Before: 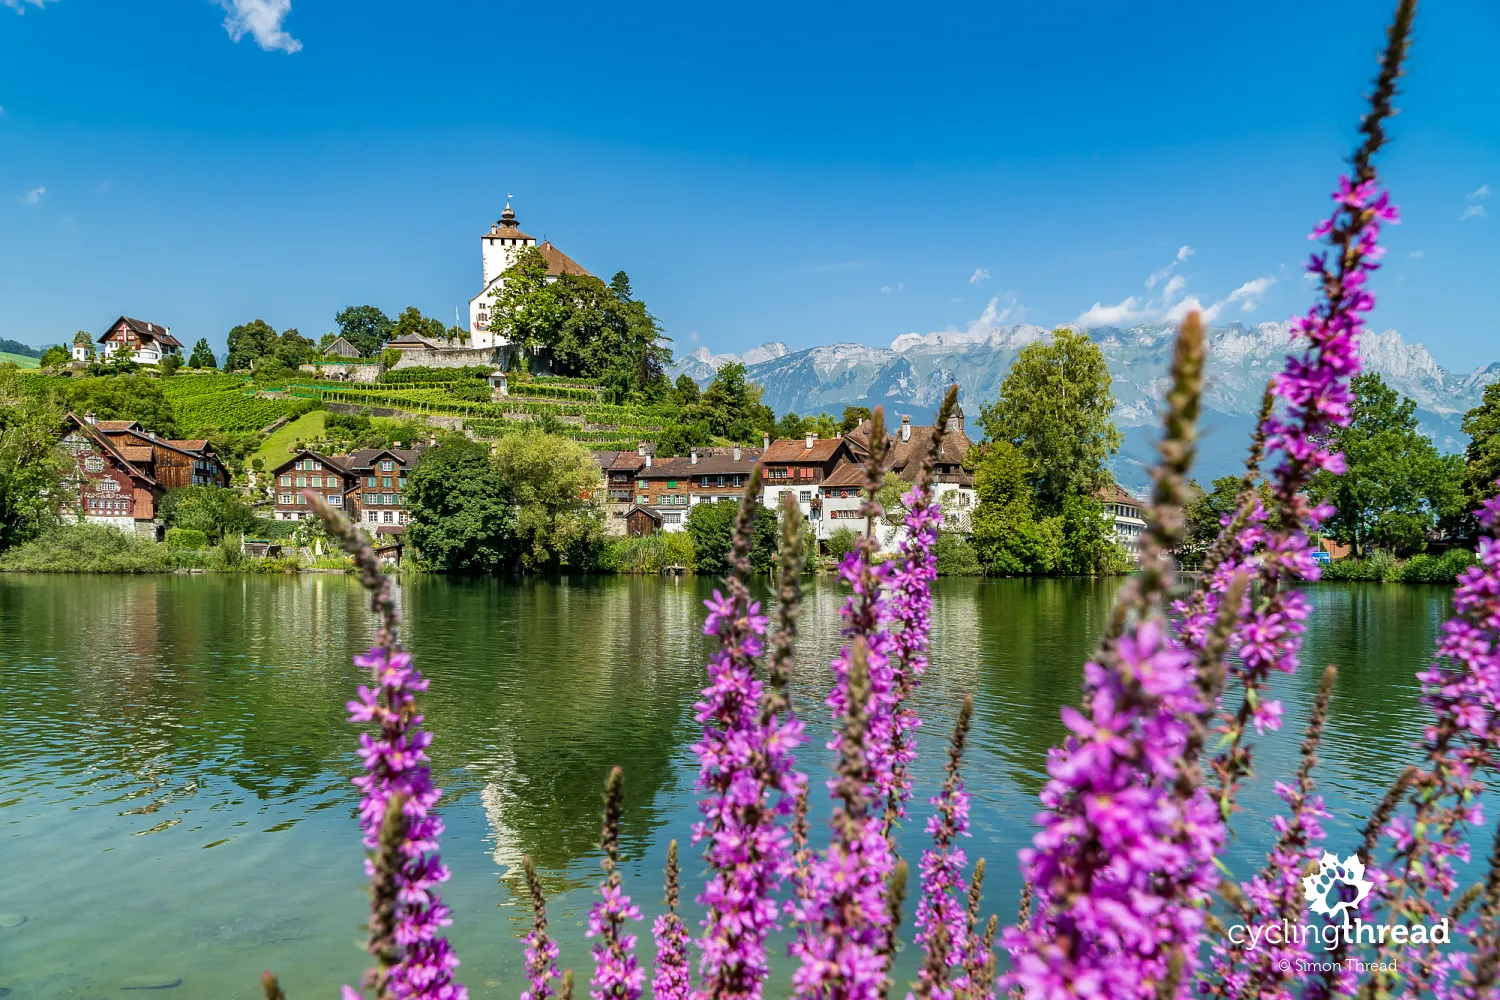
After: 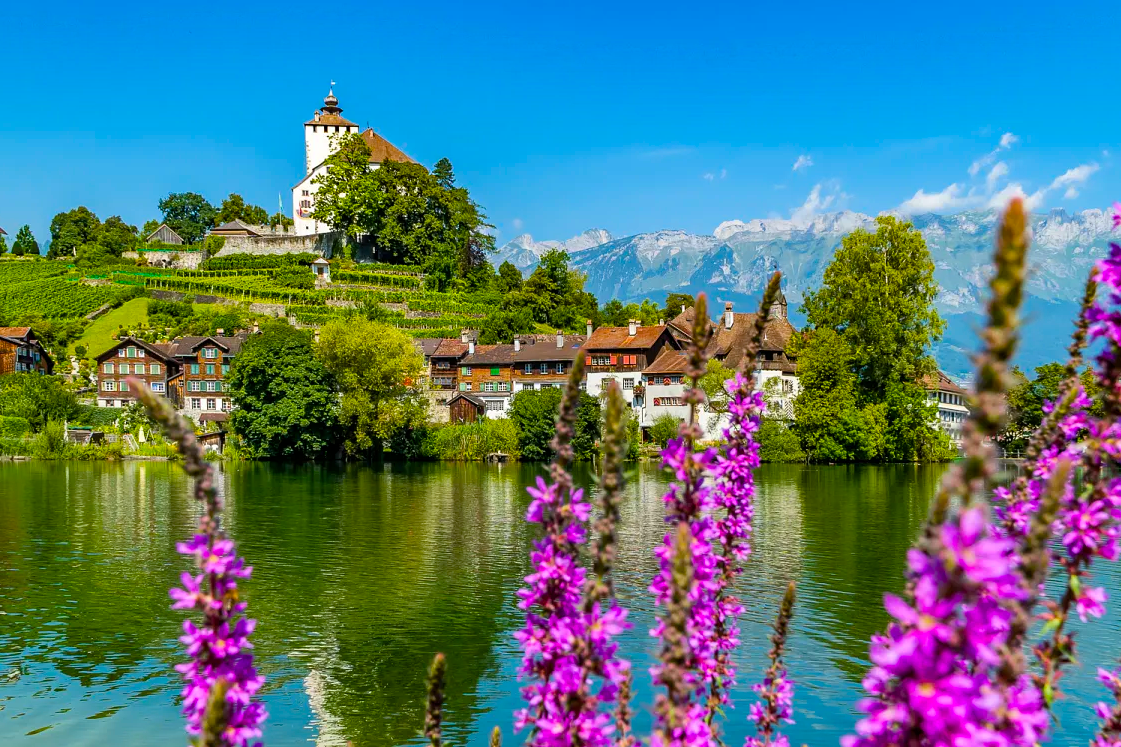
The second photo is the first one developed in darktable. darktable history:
color balance rgb: linear chroma grading › global chroma 15%, perceptual saturation grading › global saturation 30%
crop and rotate: left 11.831%, top 11.346%, right 13.429%, bottom 13.899%
